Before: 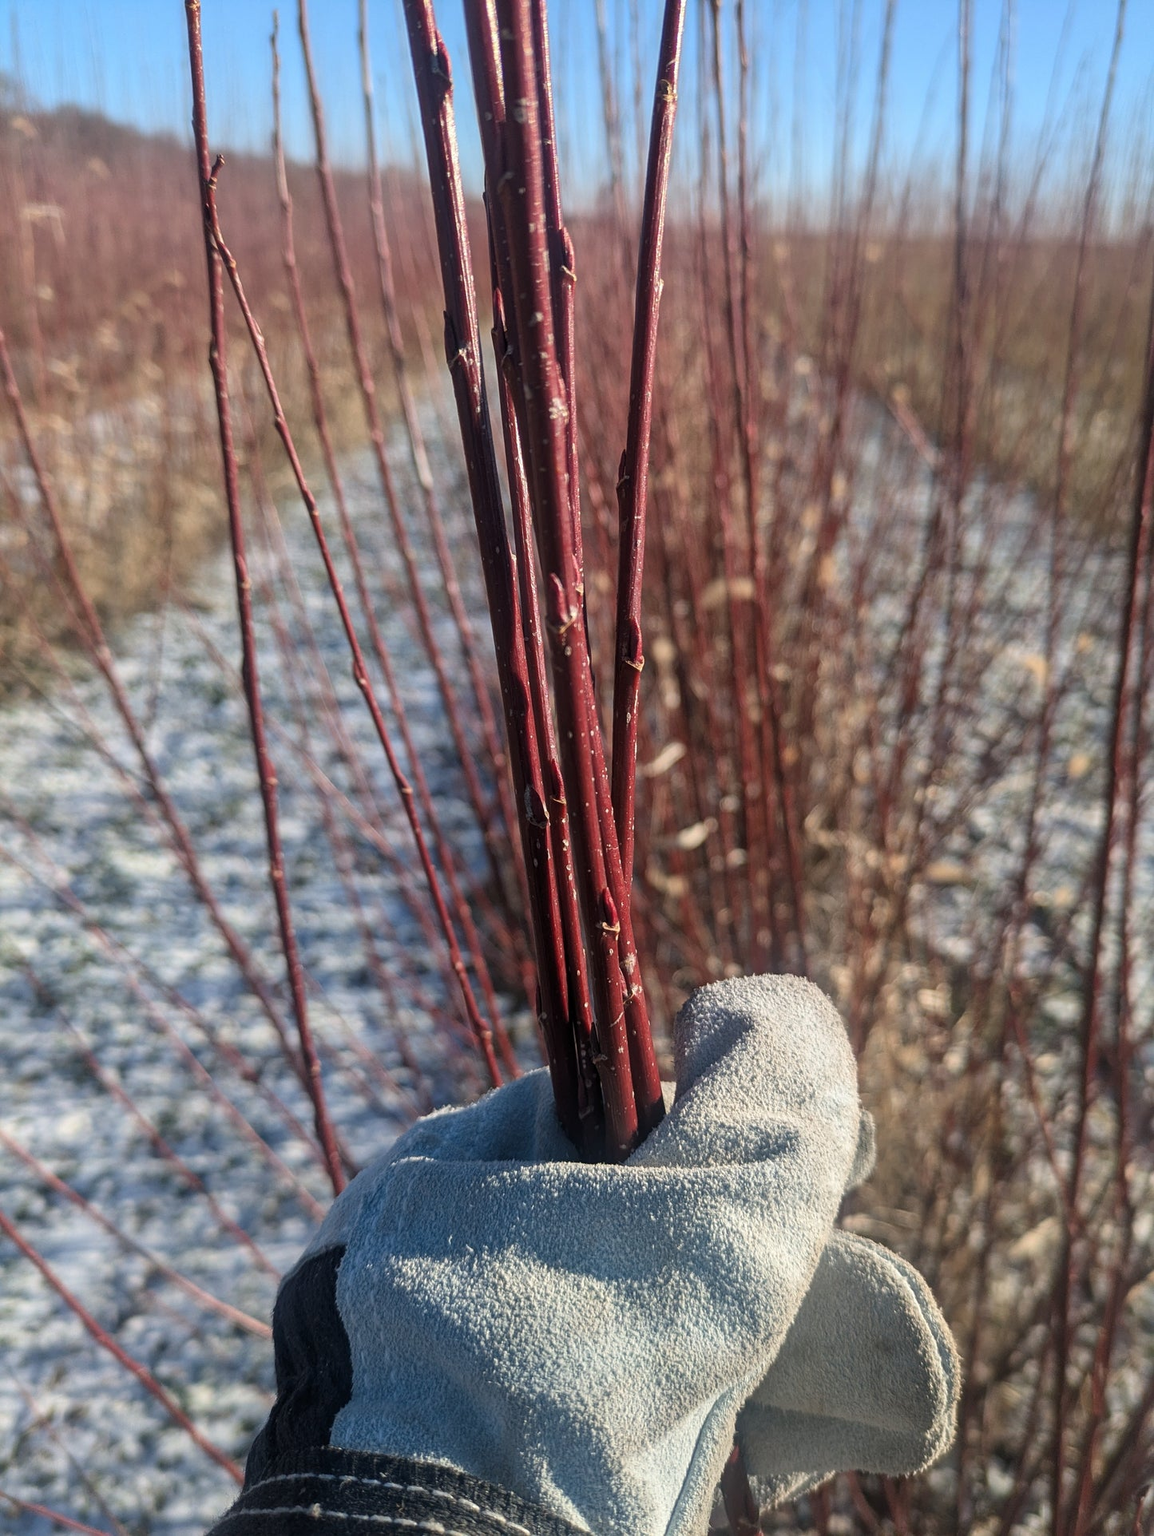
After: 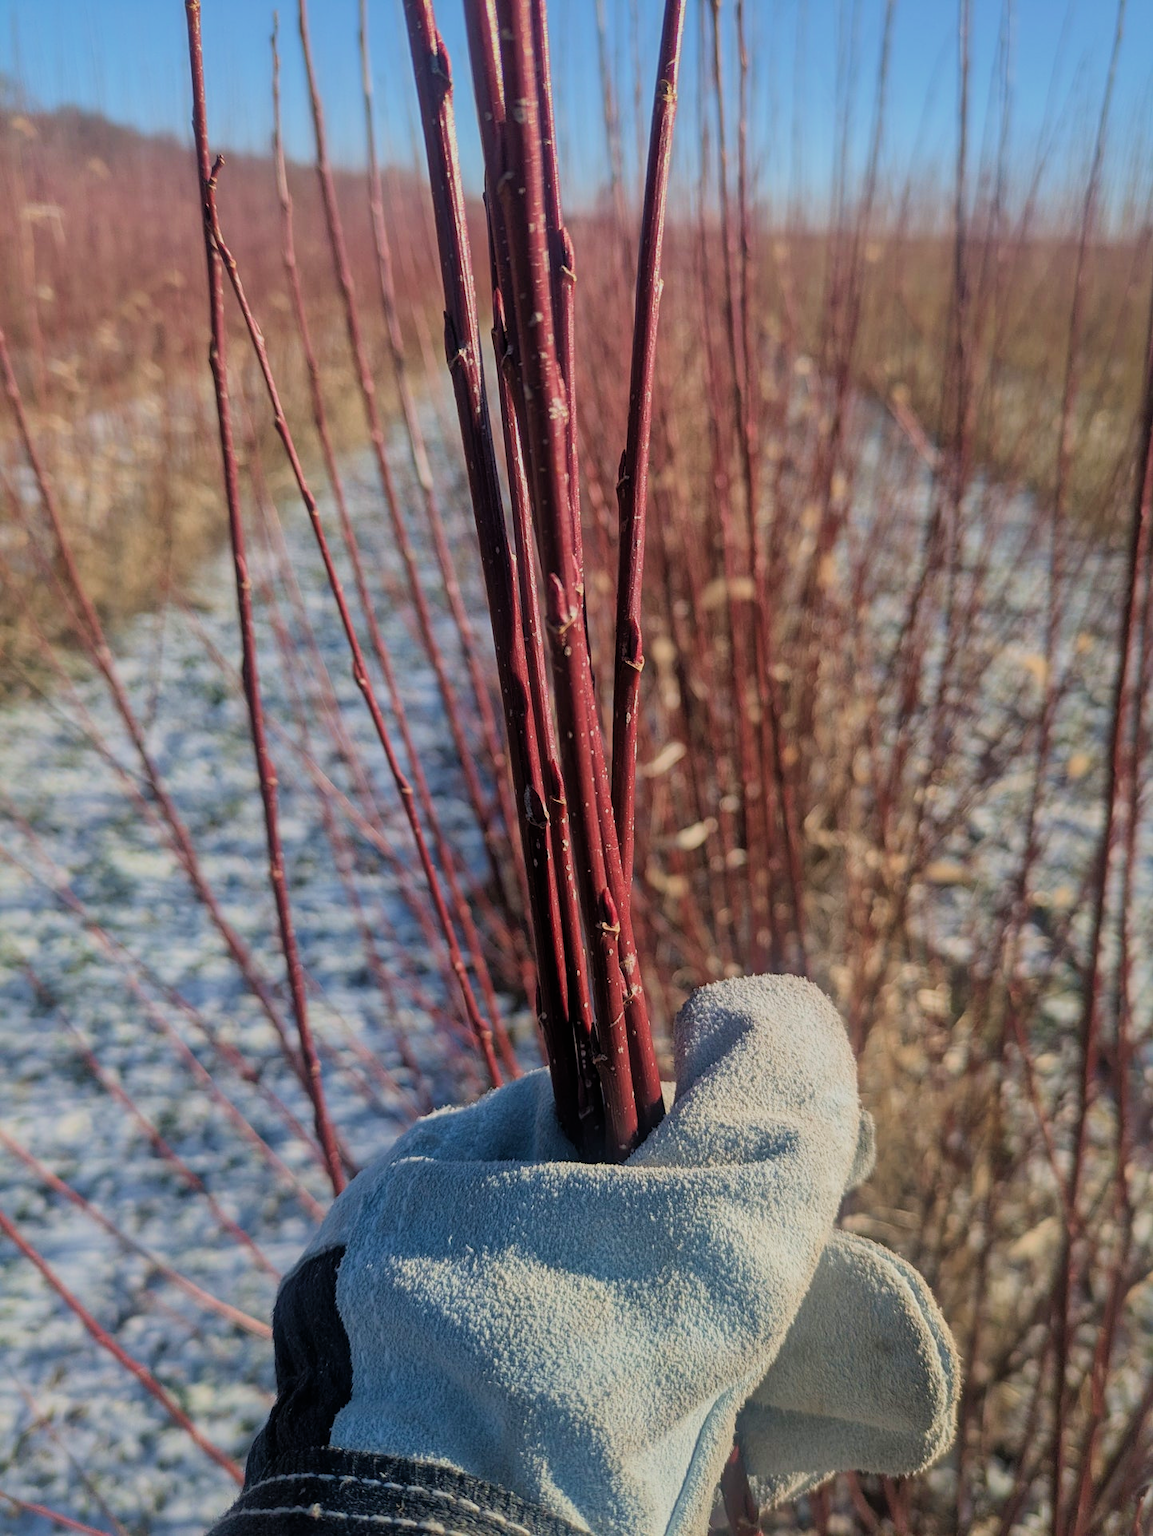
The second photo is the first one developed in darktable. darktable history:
filmic rgb: black relative exposure -8.01 EV, white relative exposure 3.8 EV, hardness 4.34
shadows and highlights: on, module defaults
velvia: strength 30.49%
